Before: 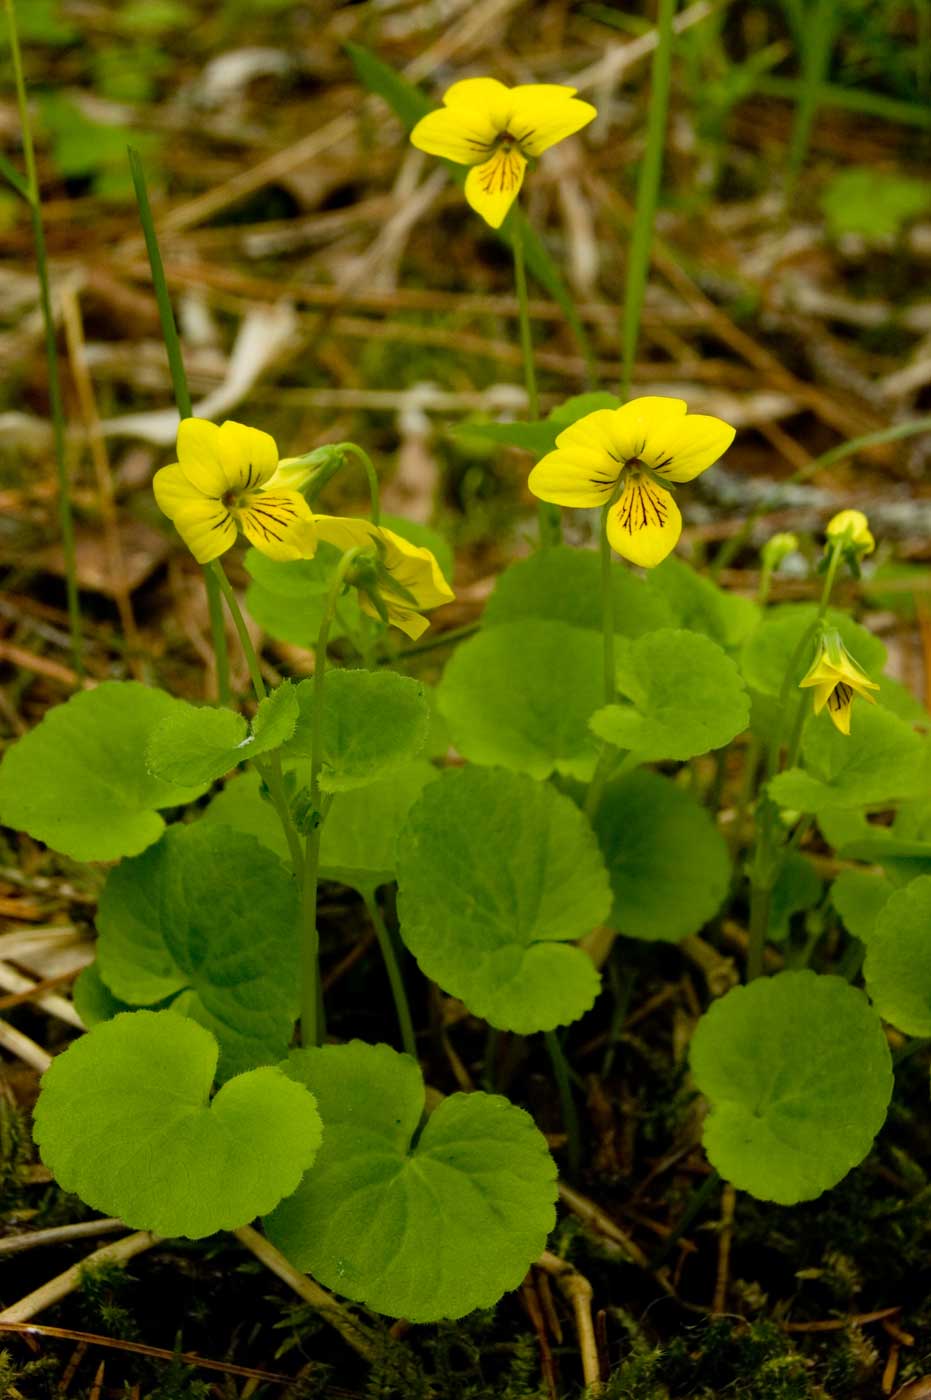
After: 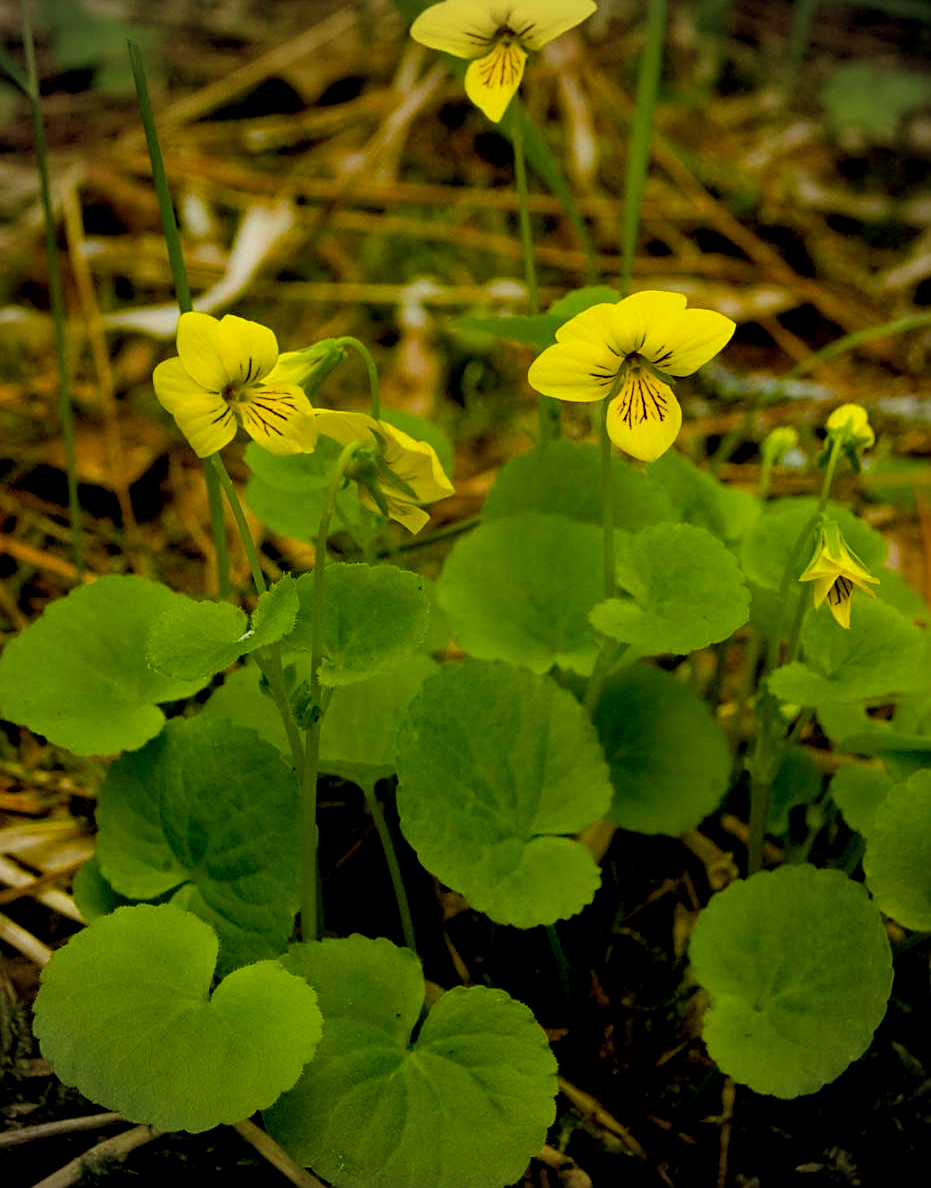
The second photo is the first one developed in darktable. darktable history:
exposure: black level correction 0.009, exposure -0.167 EV, compensate highlight preservation false
crop: top 7.601%, bottom 7.529%
color balance rgb: shadows fall-off 102.573%, perceptual saturation grading › global saturation 34.754%, perceptual saturation grading › highlights -25.4%, perceptual saturation grading › shadows 50.028%, mask middle-gray fulcrum 21.897%, global vibrance 20%
vignetting: on, module defaults
sharpen: on, module defaults
